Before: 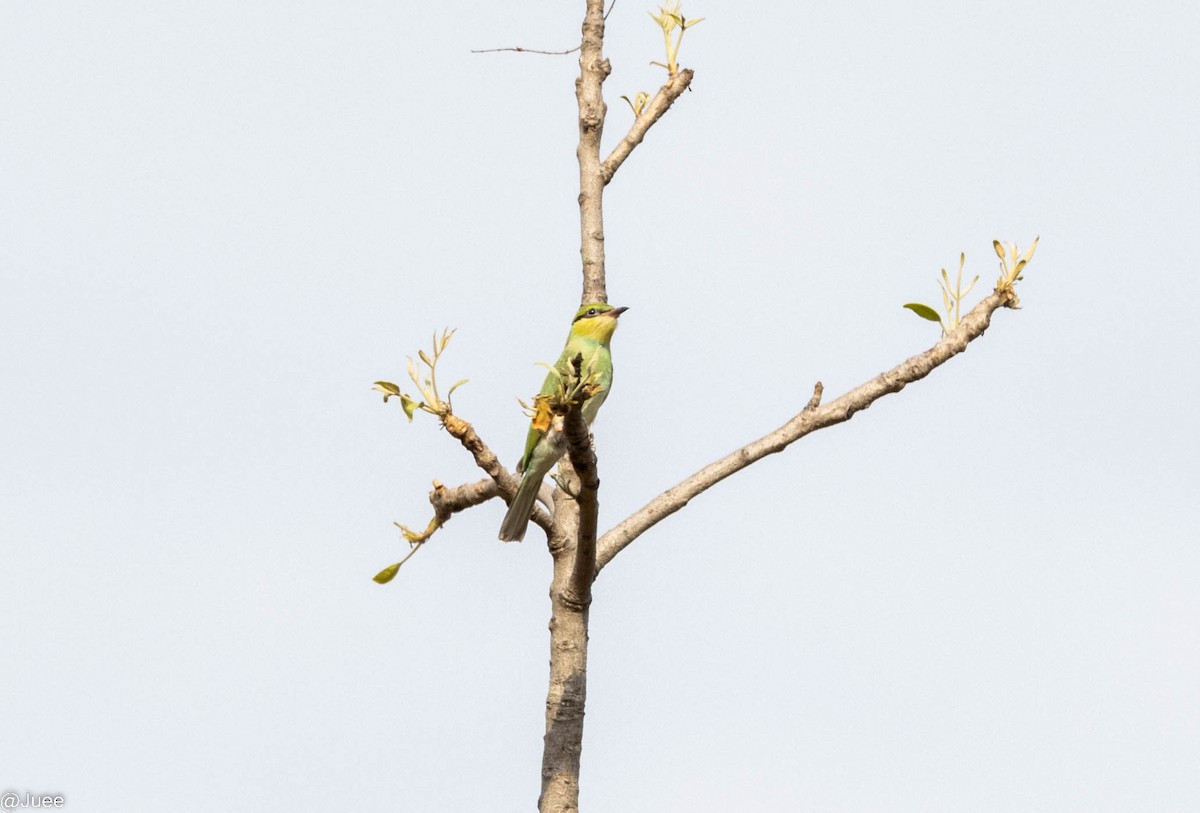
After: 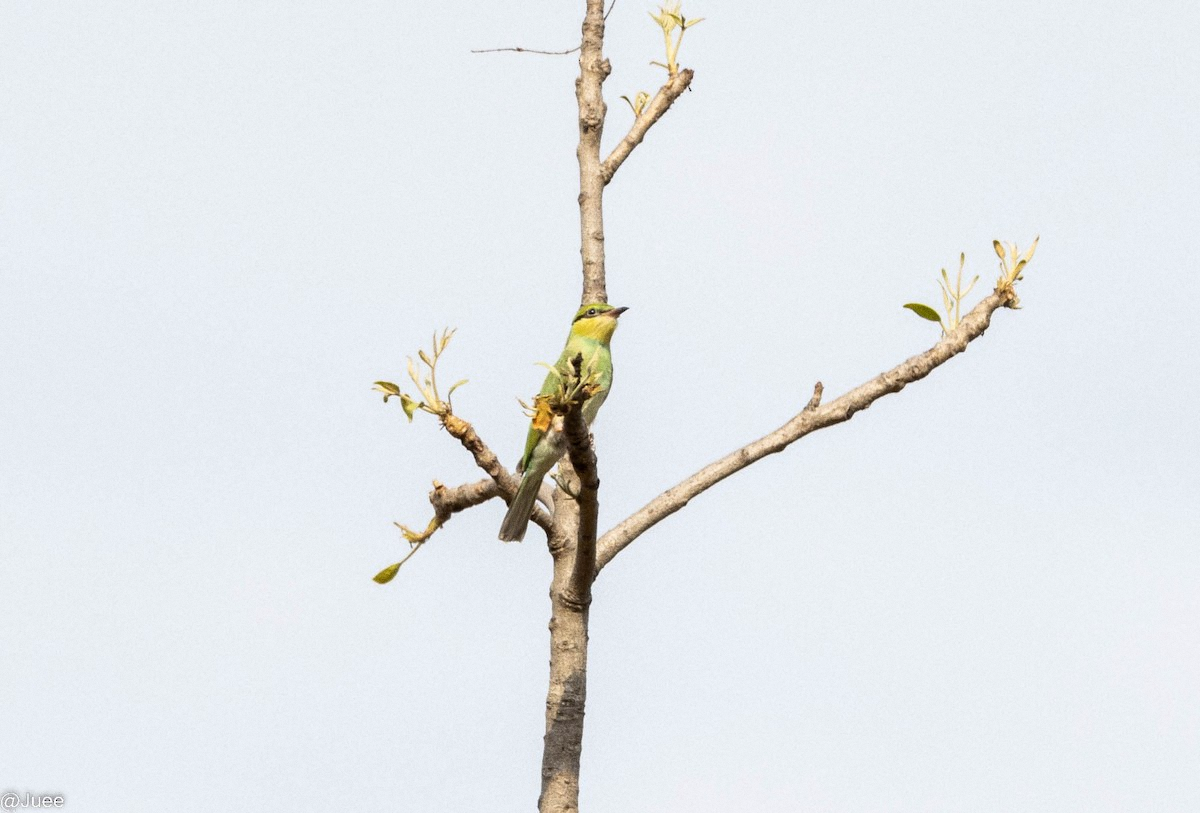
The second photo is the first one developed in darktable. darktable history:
grain: coarseness 0.09 ISO
color zones: curves: ch0 [(0.068, 0.464) (0.25, 0.5) (0.48, 0.508) (0.75, 0.536) (0.886, 0.476) (0.967, 0.456)]; ch1 [(0.066, 0.456) (0.25, 0.5) (0.616, 0.508) (0.746, 0.56) (0.934, 0.444)]
